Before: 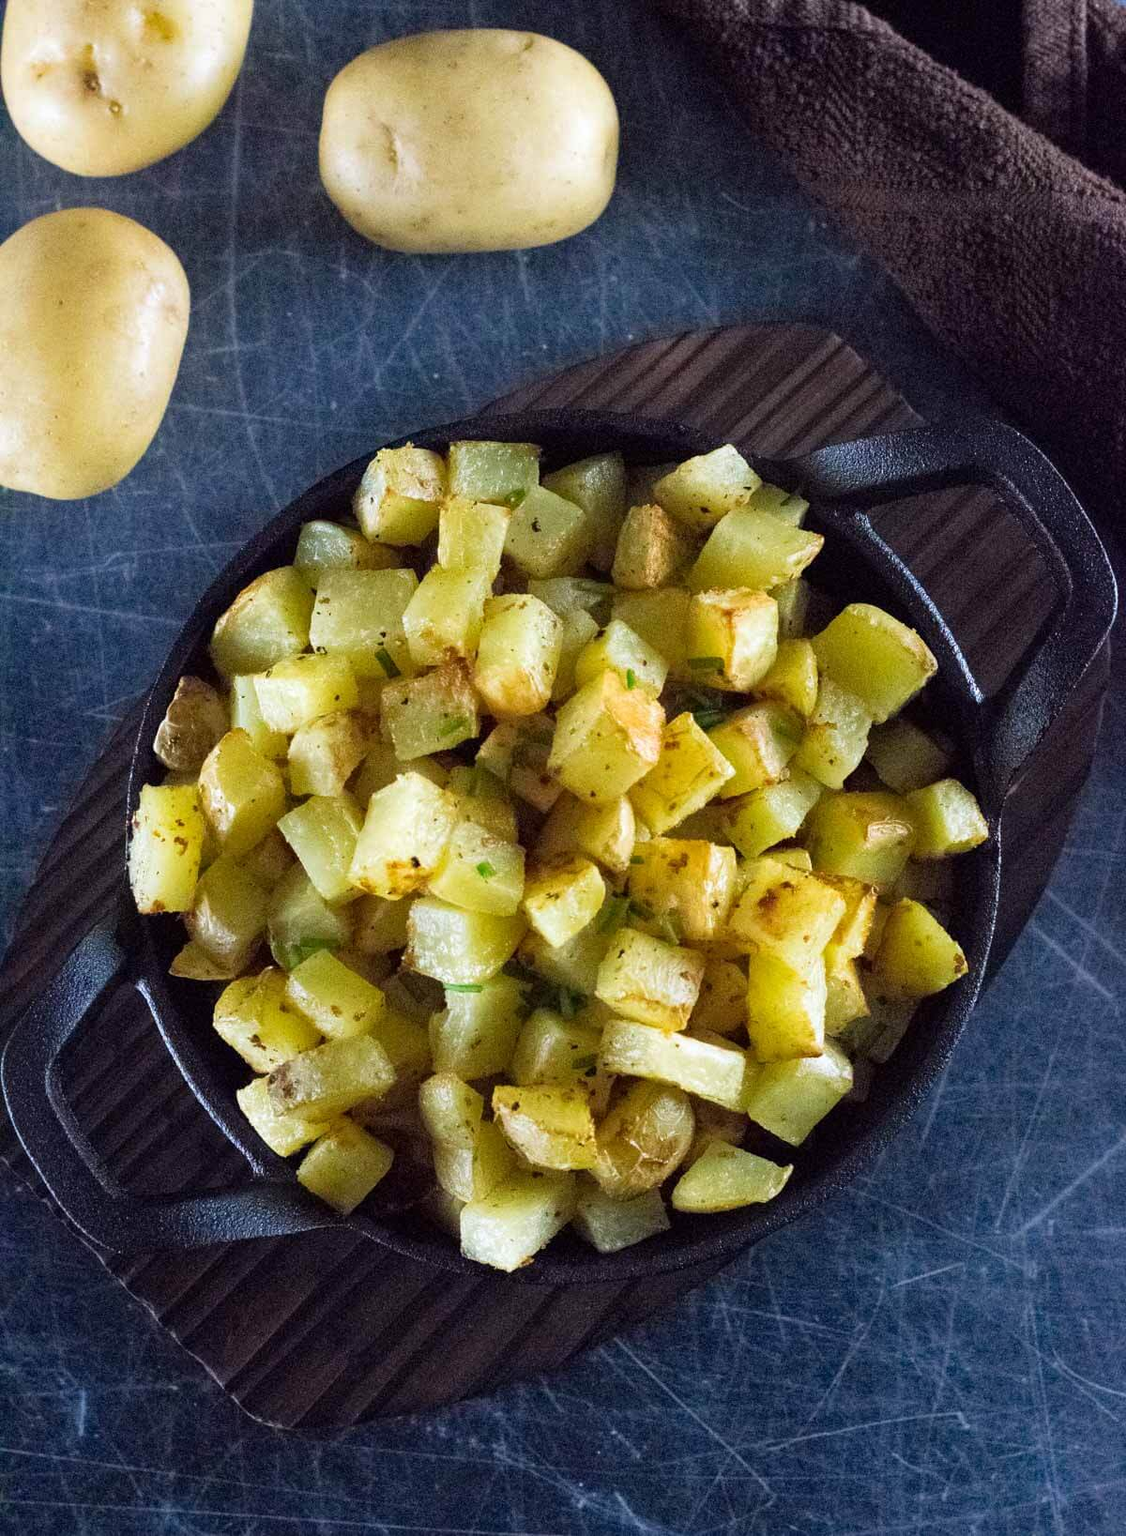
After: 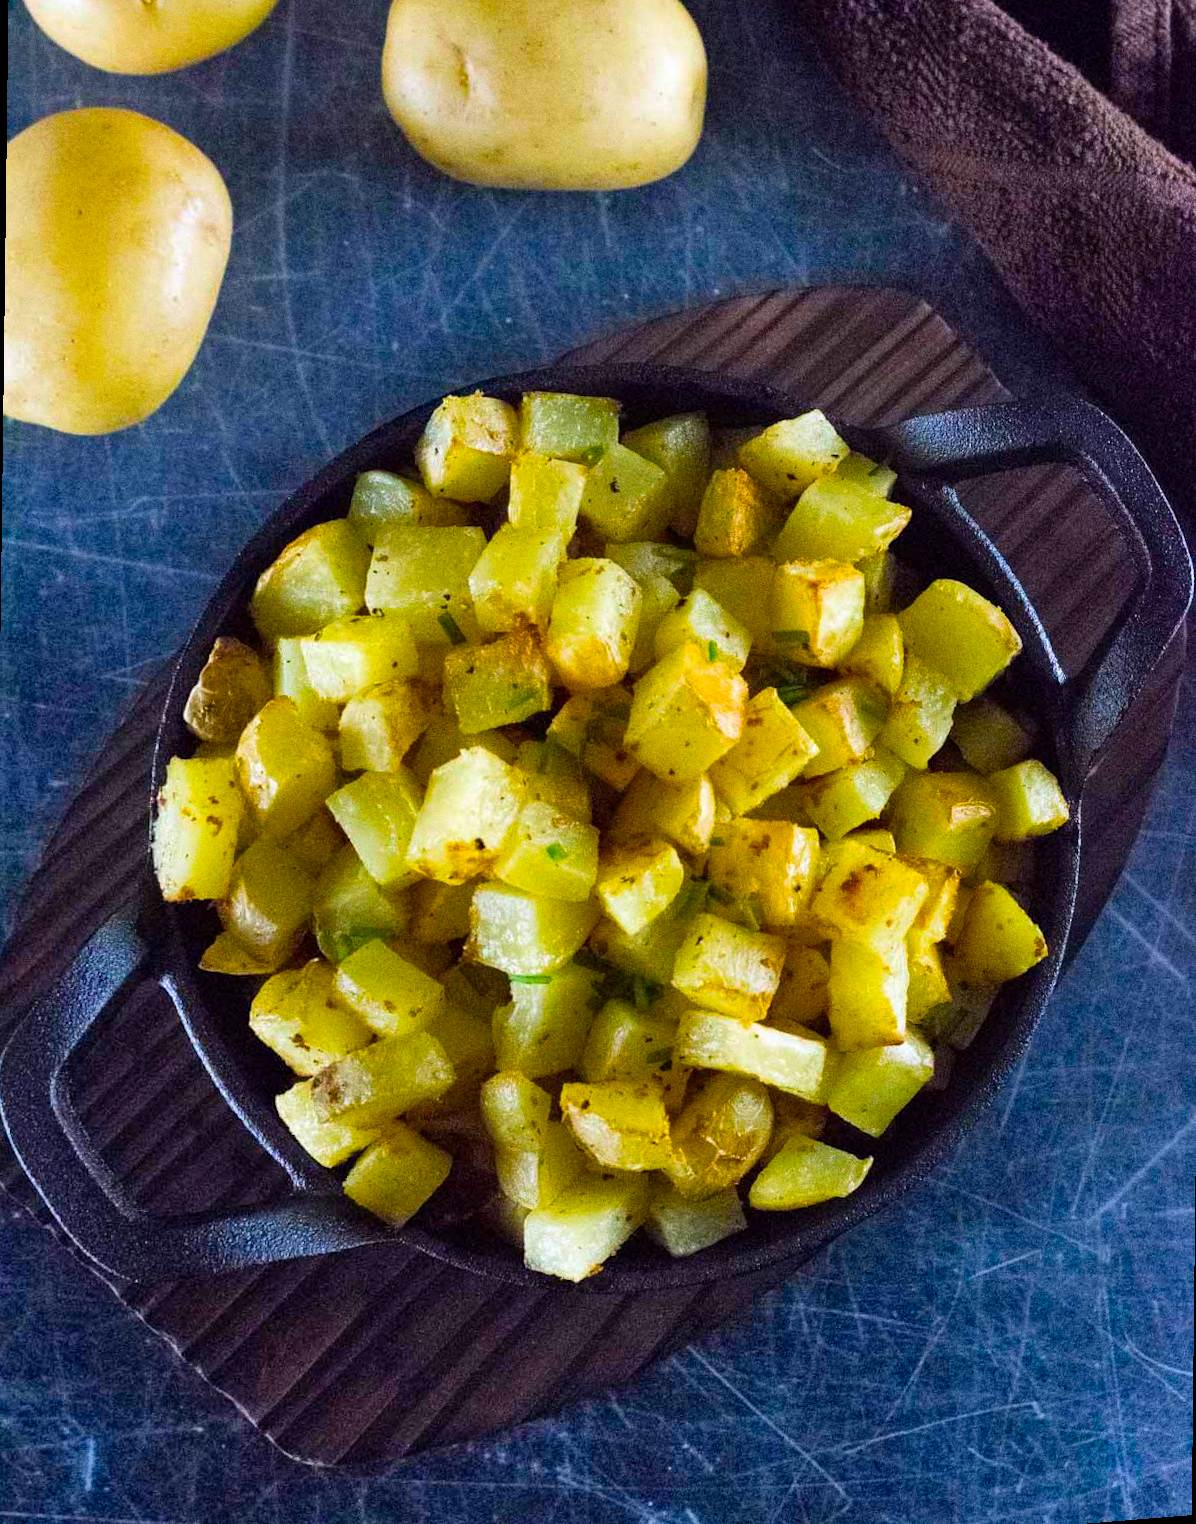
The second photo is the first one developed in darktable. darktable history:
grain: coarseness 0.47 ISO
rotate and perspective: rotation 0.679°, lens shift (horizontal) 0.136, crop left 0.009, crop right 0.991, crop top 0.078, crop bottom 0.95
shadows and highlights: shadows 37.27, highlights -28.18, soften with gaussian
color balance rgb: linear chroma grading › global chroma 15%, perceptual saturation grading › global saturation 30%
